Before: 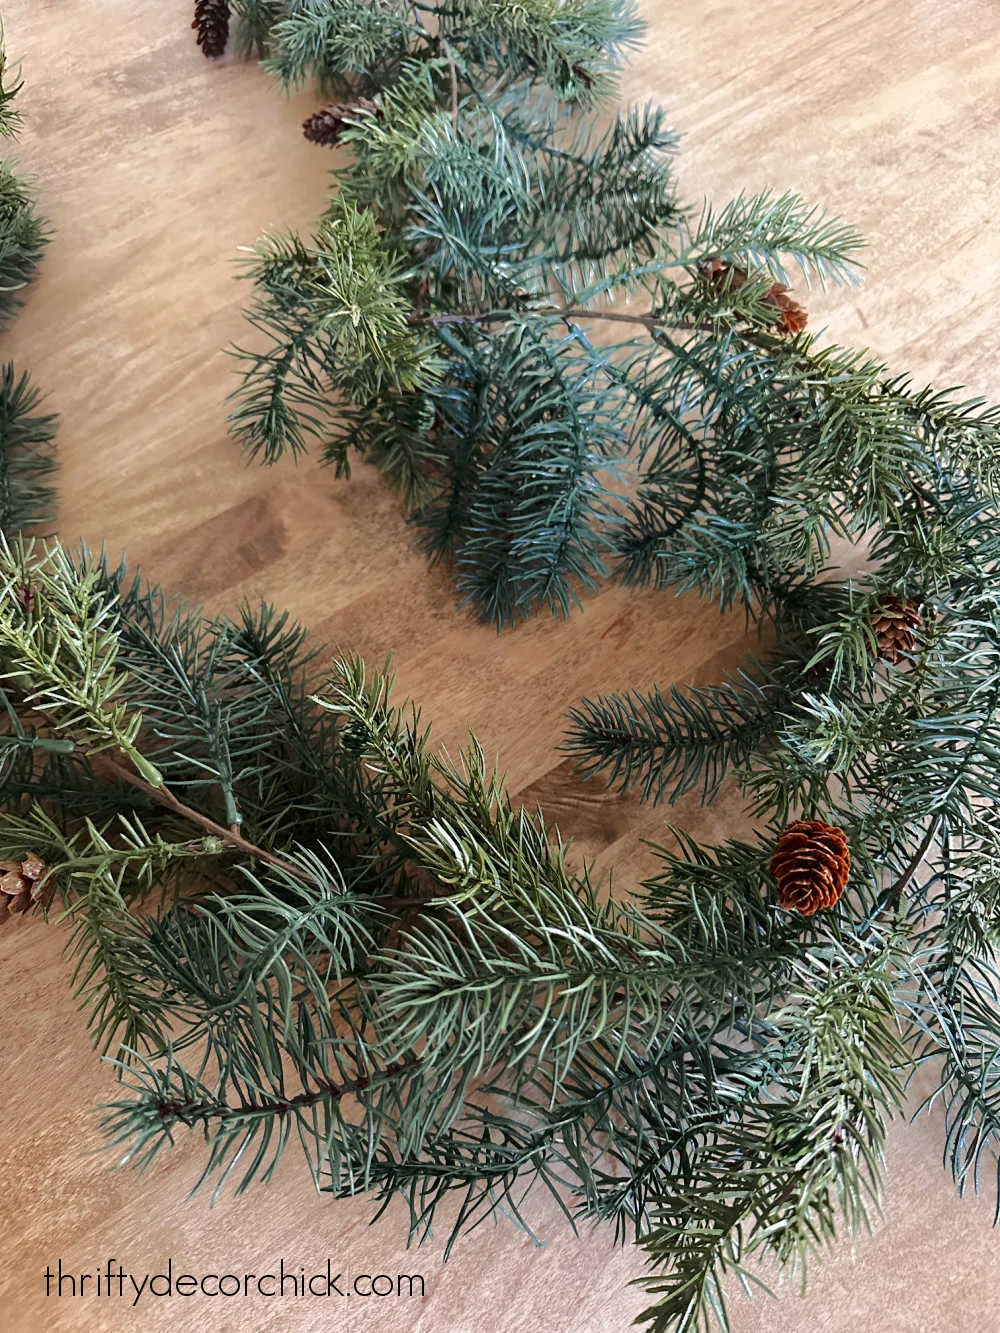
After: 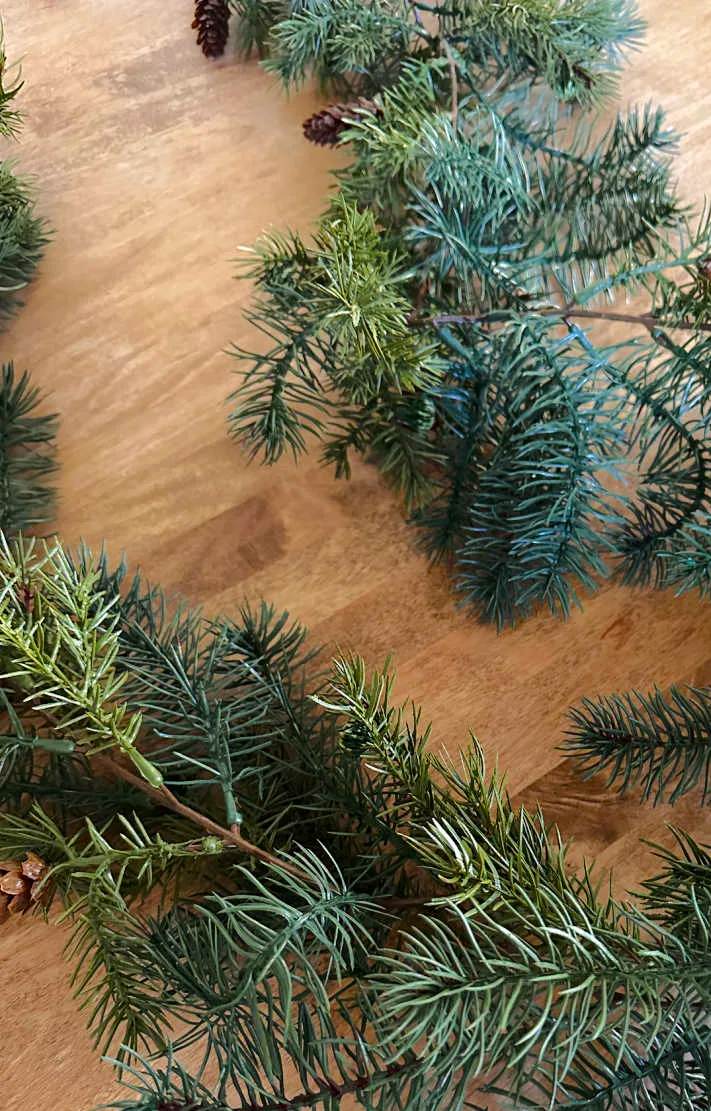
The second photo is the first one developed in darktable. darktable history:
color balance rgb: perceptual saturation grading › global saturation 30%, global vibrance 20%
exposure: compensate highlight preservation false
crop: right 28.885%, bottom 16.626%
